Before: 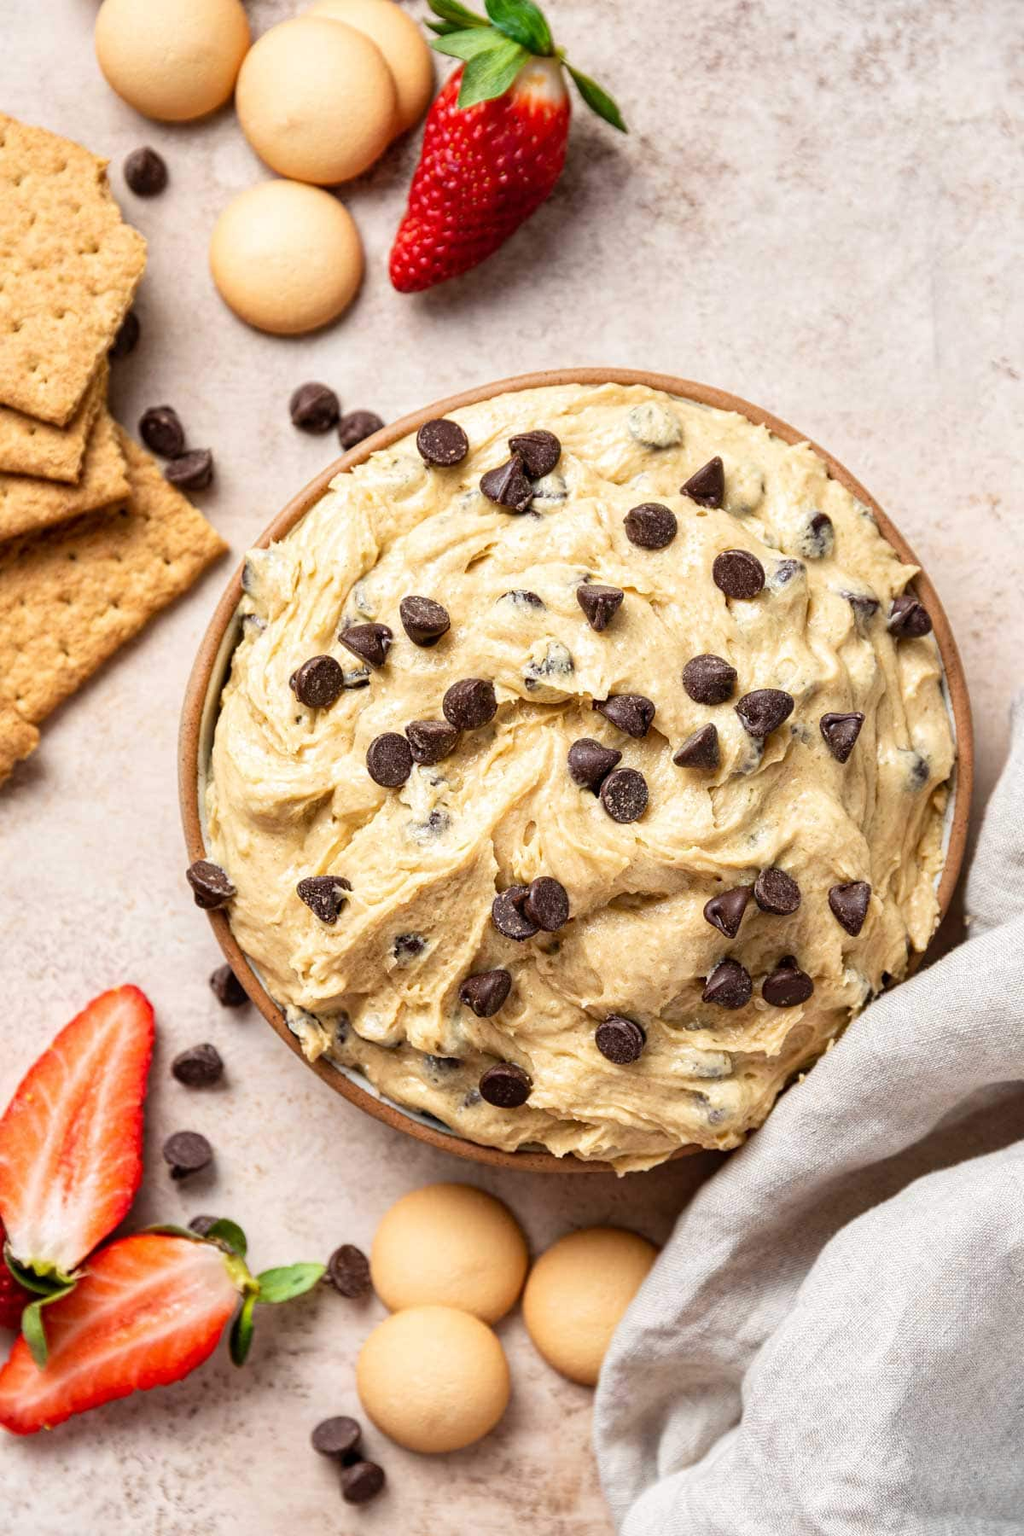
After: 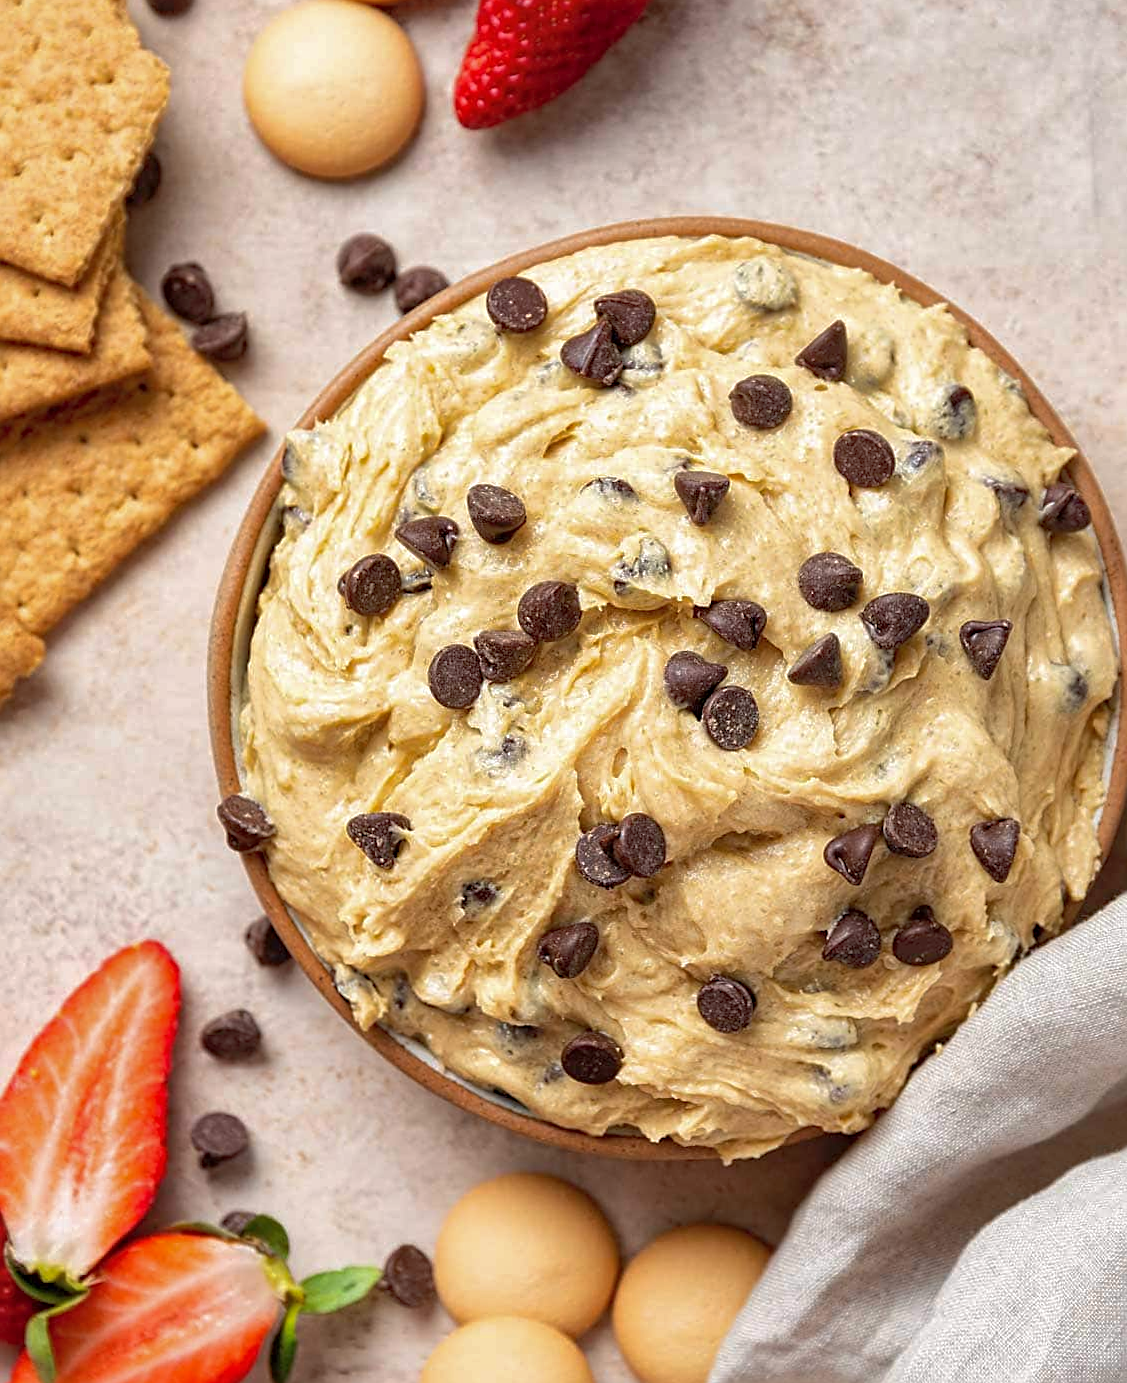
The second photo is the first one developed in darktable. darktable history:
crop and rotate: angle 0.095°, top 11.818%, right 5.829%, bottom 11.157%
sharpen: amount 0.493
shadows and highlights: on, module defaults
